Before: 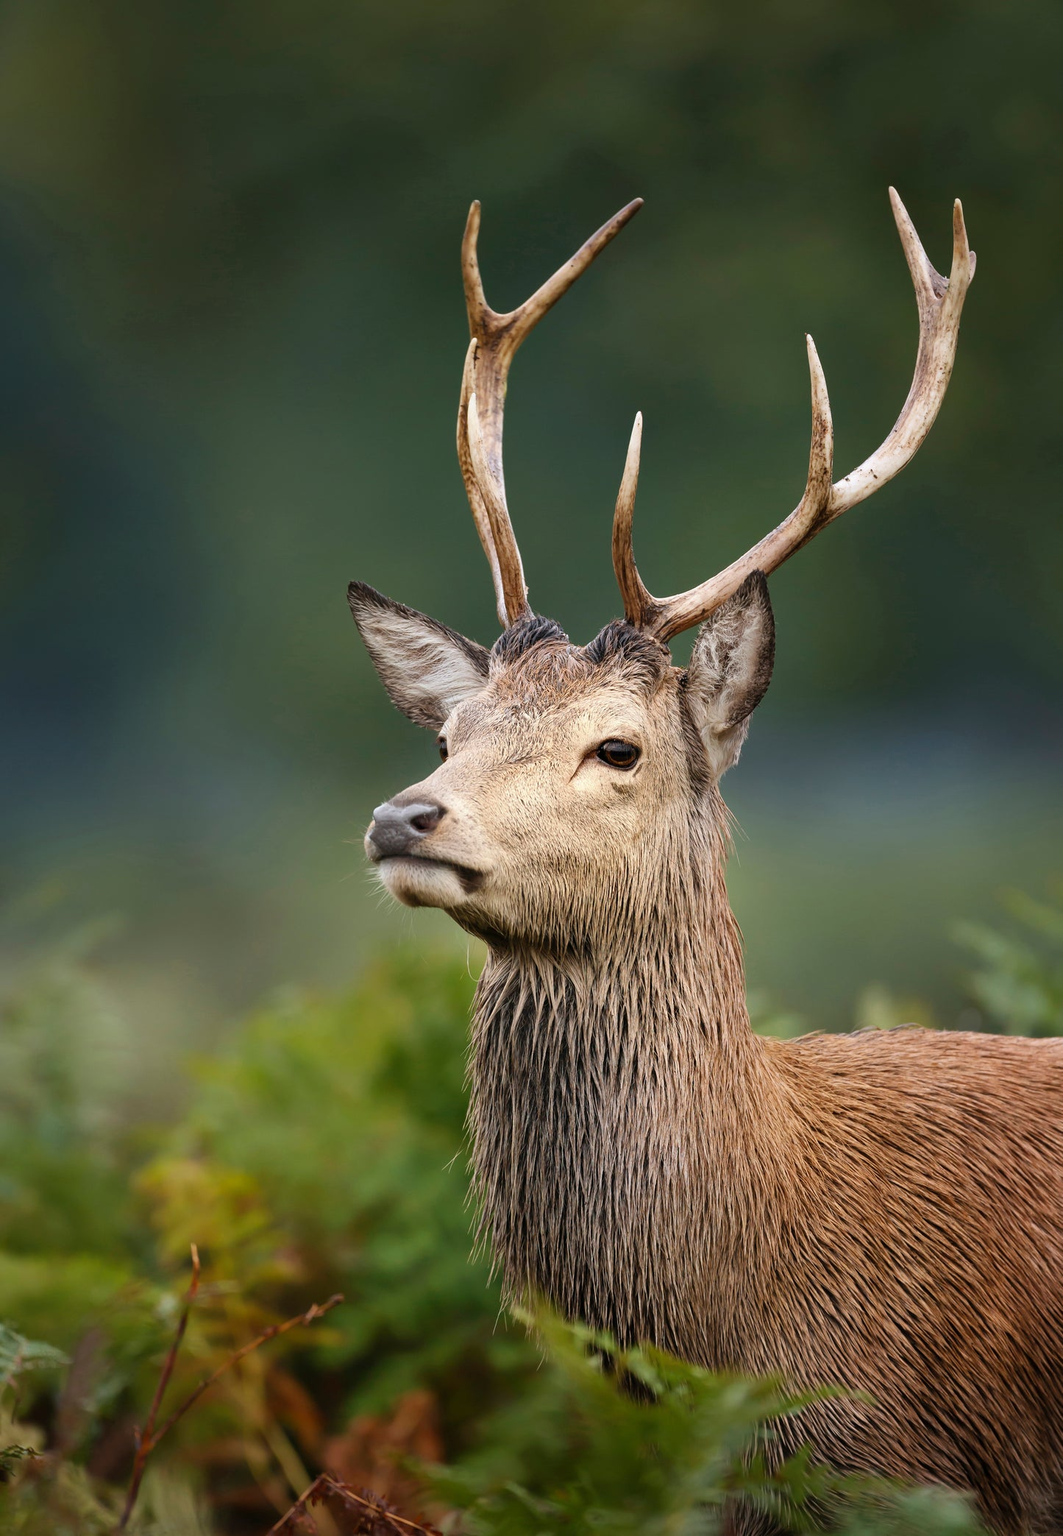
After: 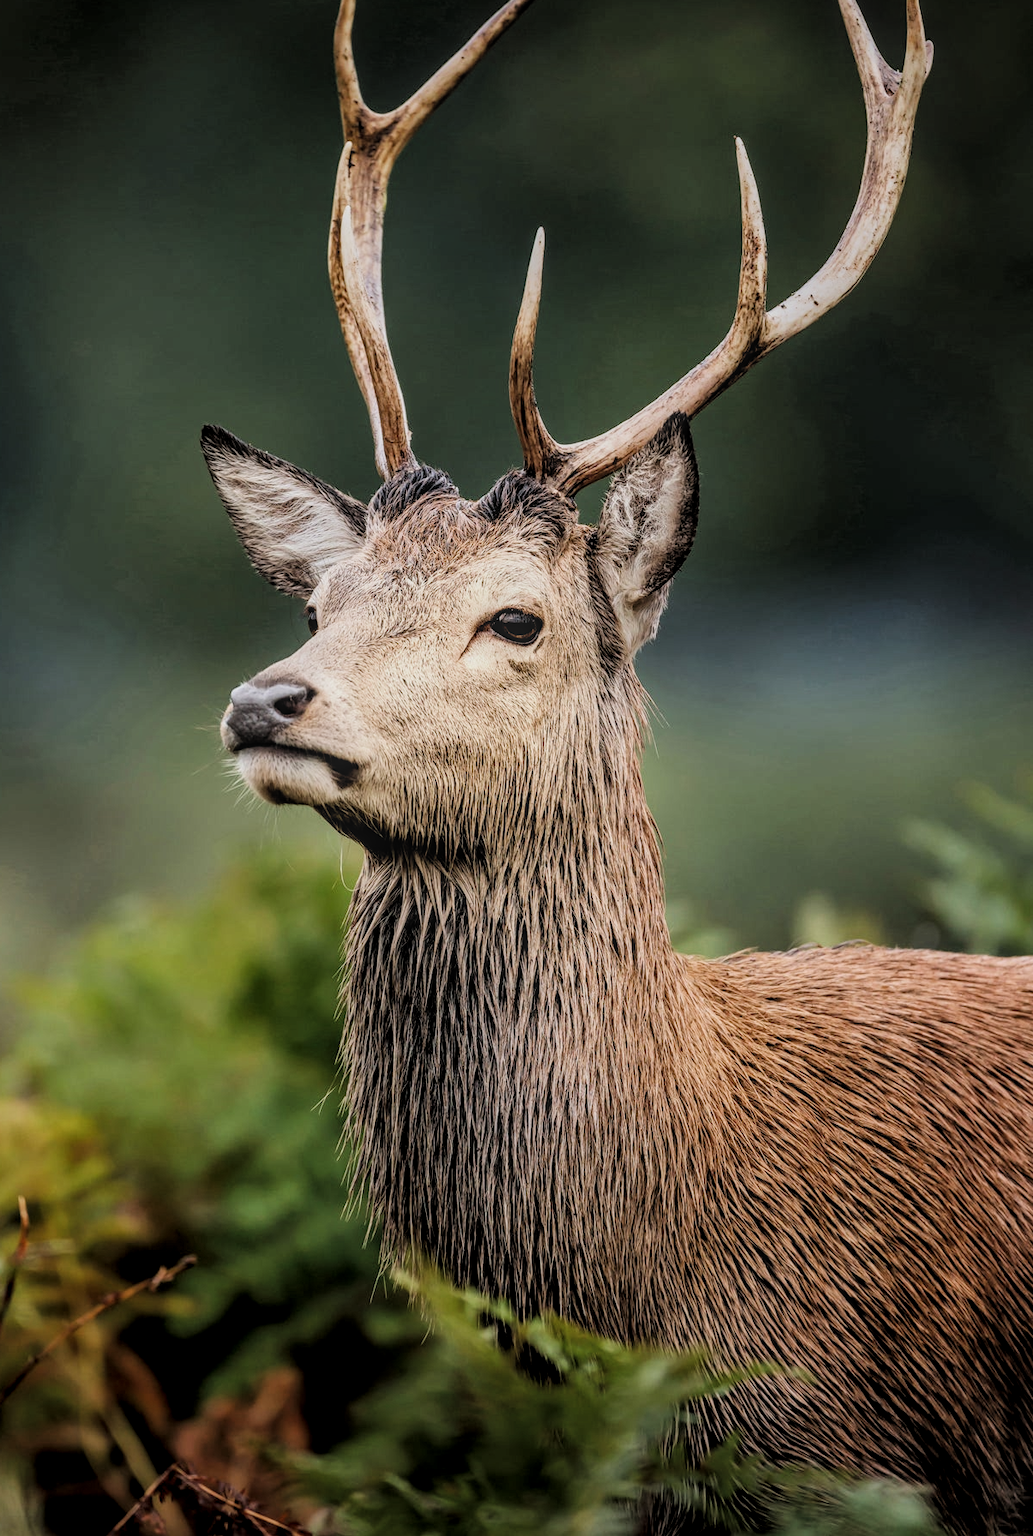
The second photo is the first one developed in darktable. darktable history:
filmic rgb: black relative exposure -5.13 EV, white relative exposure 3.99 EV, hardness 2.9, contrast 1.297, add noise in highlights 0, color science v3 (2019), use custom middle-gray values true, contrast in highlights soft
color calibration: illuminant custom, x 0.345, y 0.359, temperature 5031.98 K
crop: left 16.508%, top 14.132%
local contrast: highlights 5%, shadows 4%, detail 133%
